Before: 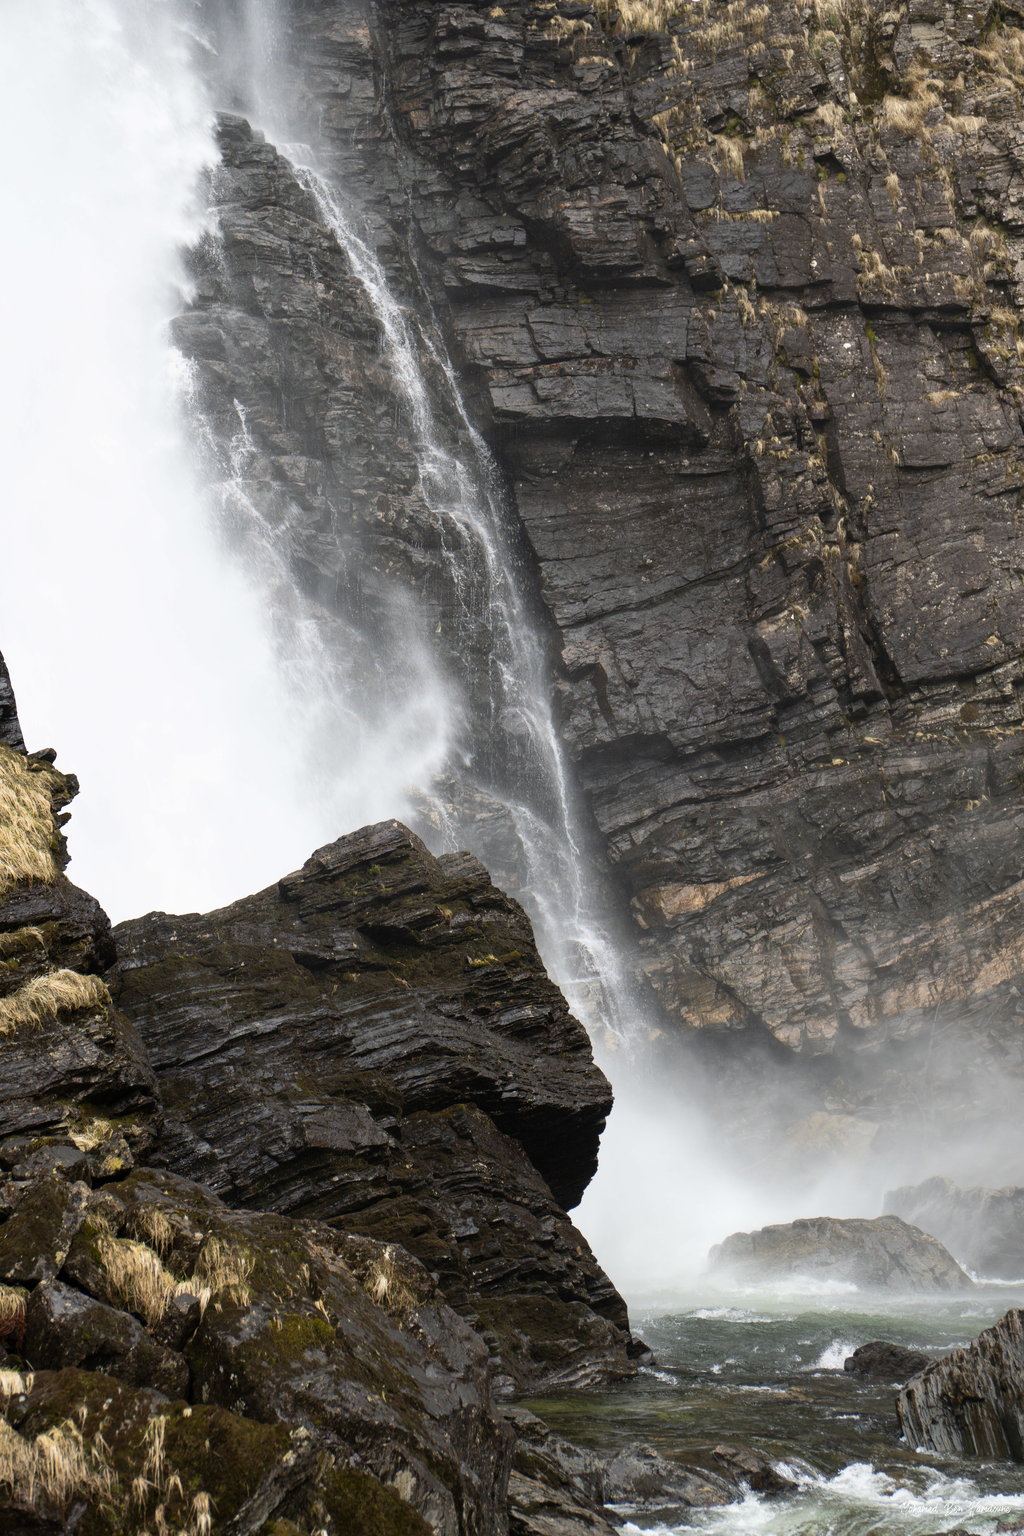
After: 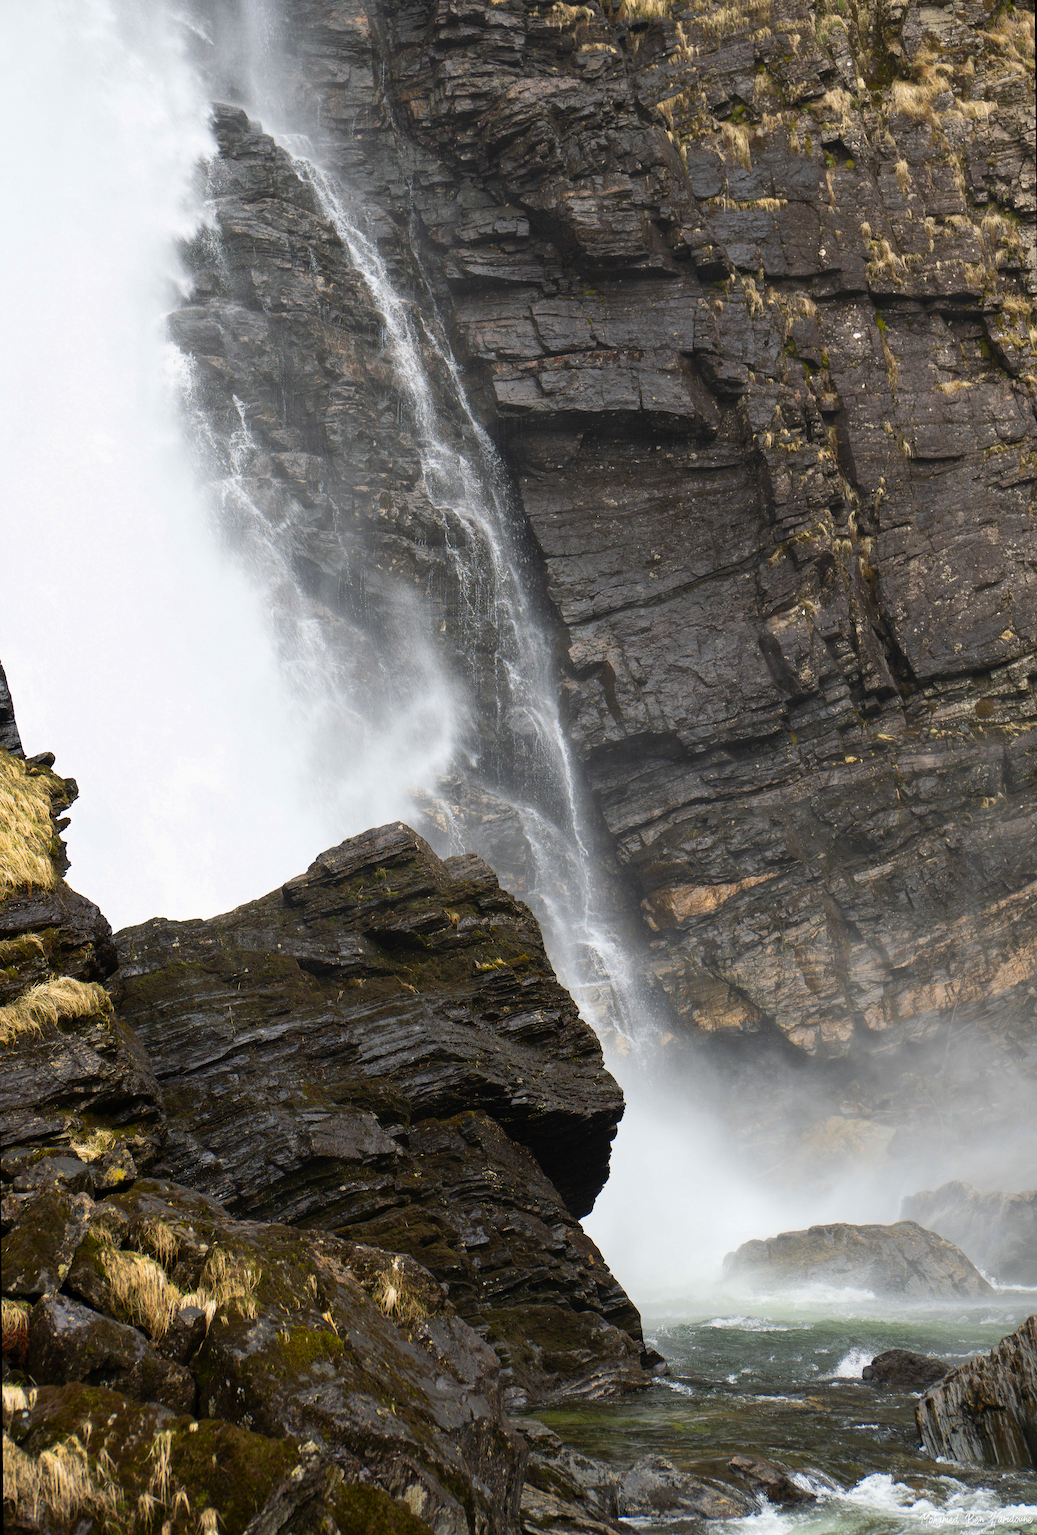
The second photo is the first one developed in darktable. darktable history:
color zones: curves: ch0 [(0, 0.613) (0.01, 0.613) (0.245, 0.448) (0.498, 0.529) (0.642, 0.665) (0.879, 0.777) (0.99, 0.613)]; ch1 [(0, 0) (0.143, 0) (0.286, 0) (0.429, 0) (0.571, 0) (0.714, 0) (0.857, 0)], mix -138.01%
rotate and perspective: rotation -0.45°, automatic cropping original format, crop left 0.008, crop right 0.992, crop top 0.012, crop bottom 0.988
sharpen: on, module defaults
